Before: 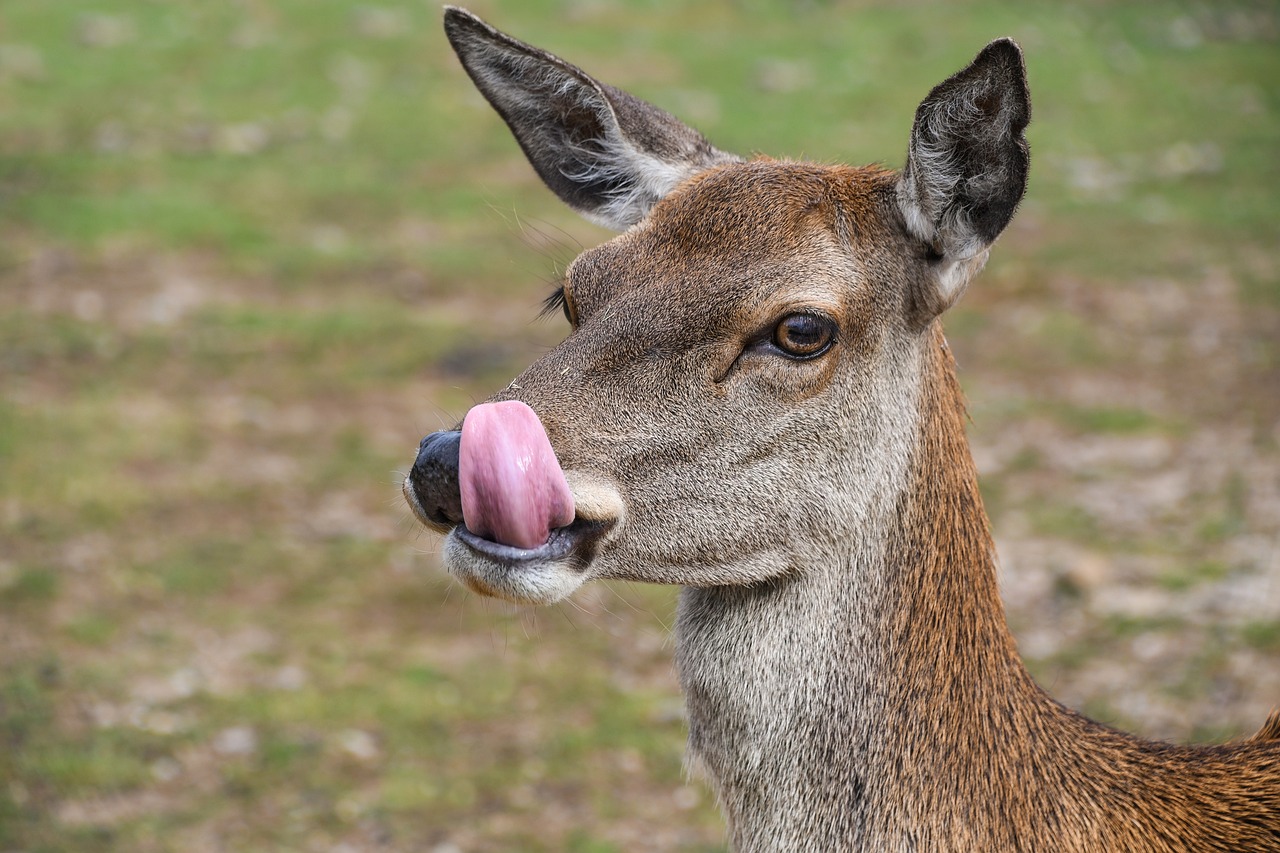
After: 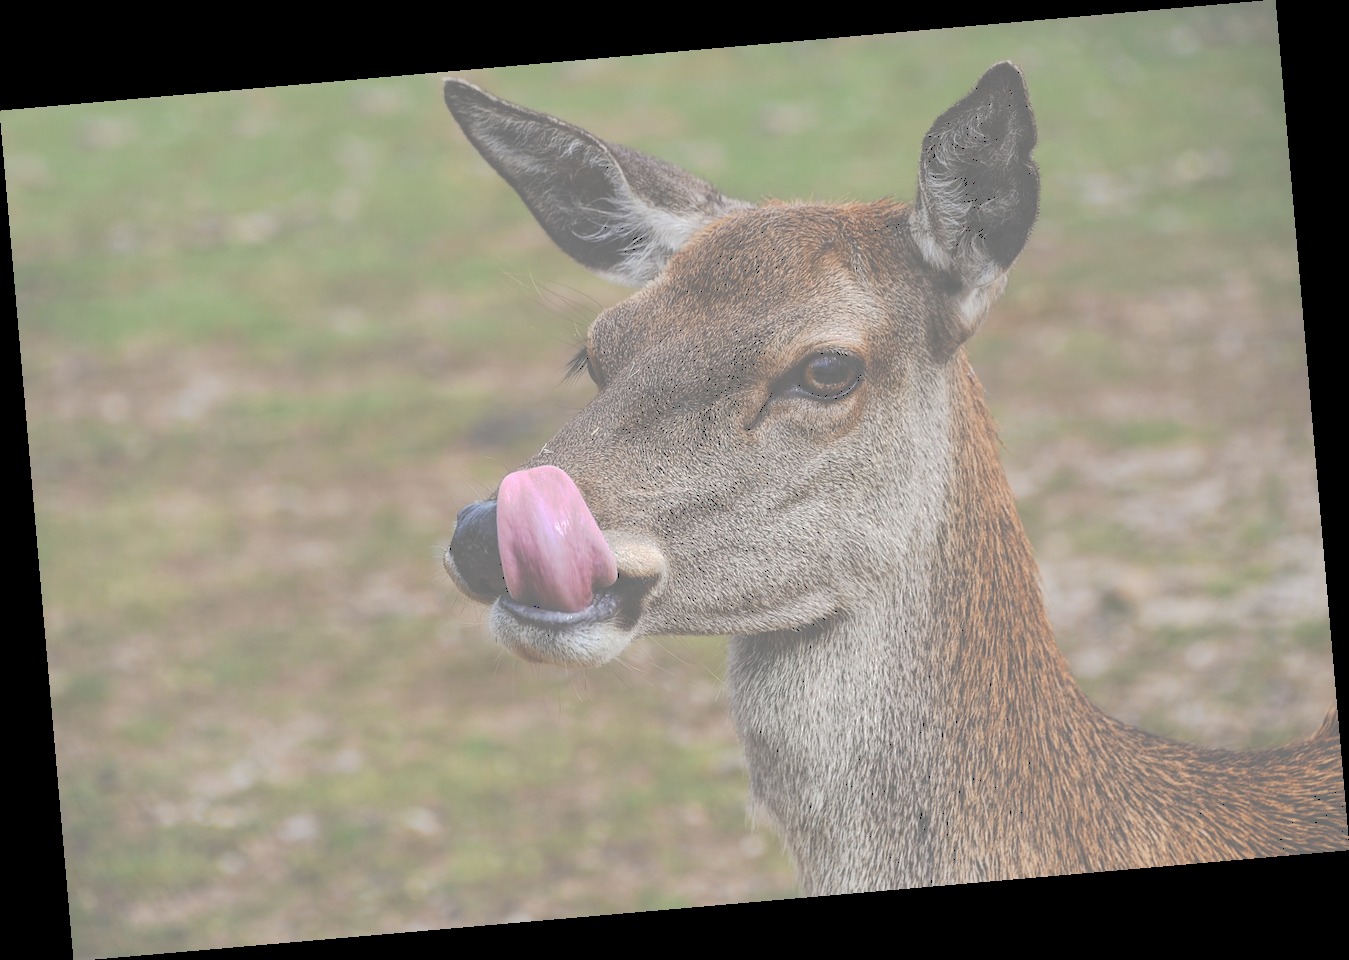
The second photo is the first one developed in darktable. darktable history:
rotate and perspective: rotation -4.98°, automatic cropping off
tone curve: curves: ch0 [(0, 0) (0.003, 0.453) (0.011, 0.457) (0.025, 0.457) (0.044, 0.463) (0.069, 0.464) (0.1, 0.471) (0.136, 0.475) (0.177, 0.481) (0.224, 0.486) (0.277, 0.496) (0.335, 0.515) (0.399, 0.544) (0.468, 0.577) (0.543, 0.621) (0.623, 0.67) (0.709, 0.73) (0.801, 0.788) (0.898, 0.848) (1, 1)], preserve colors none
contrast brightness saturation: contrast 0.05, brightness 0.06, saturation 0.01
